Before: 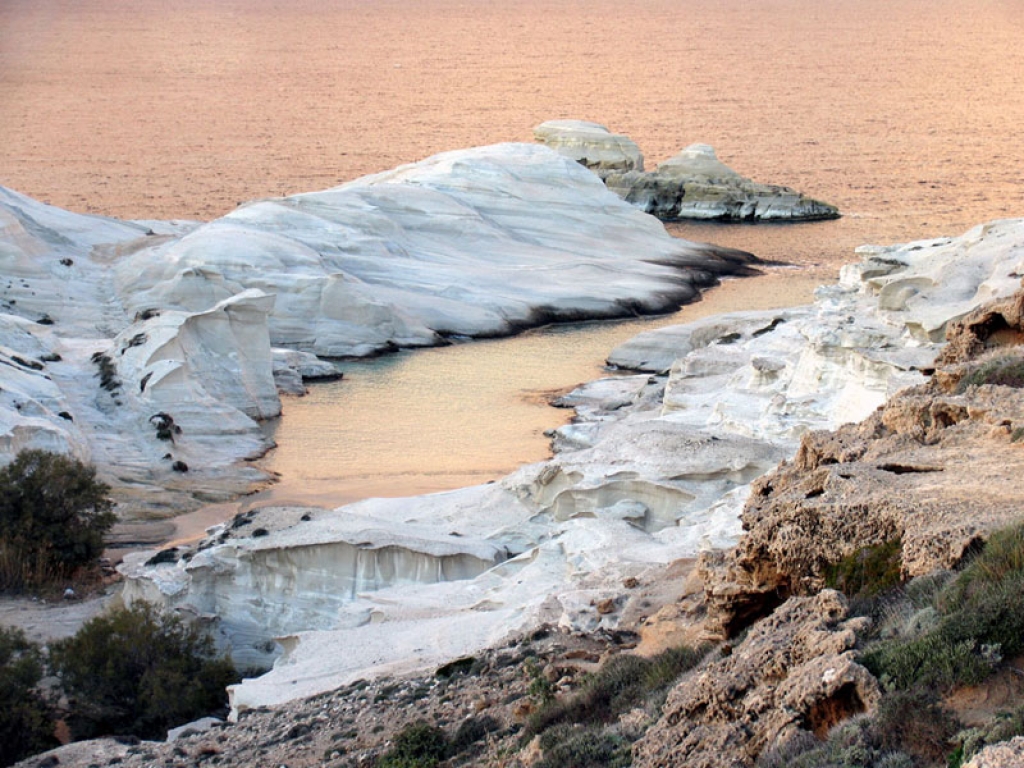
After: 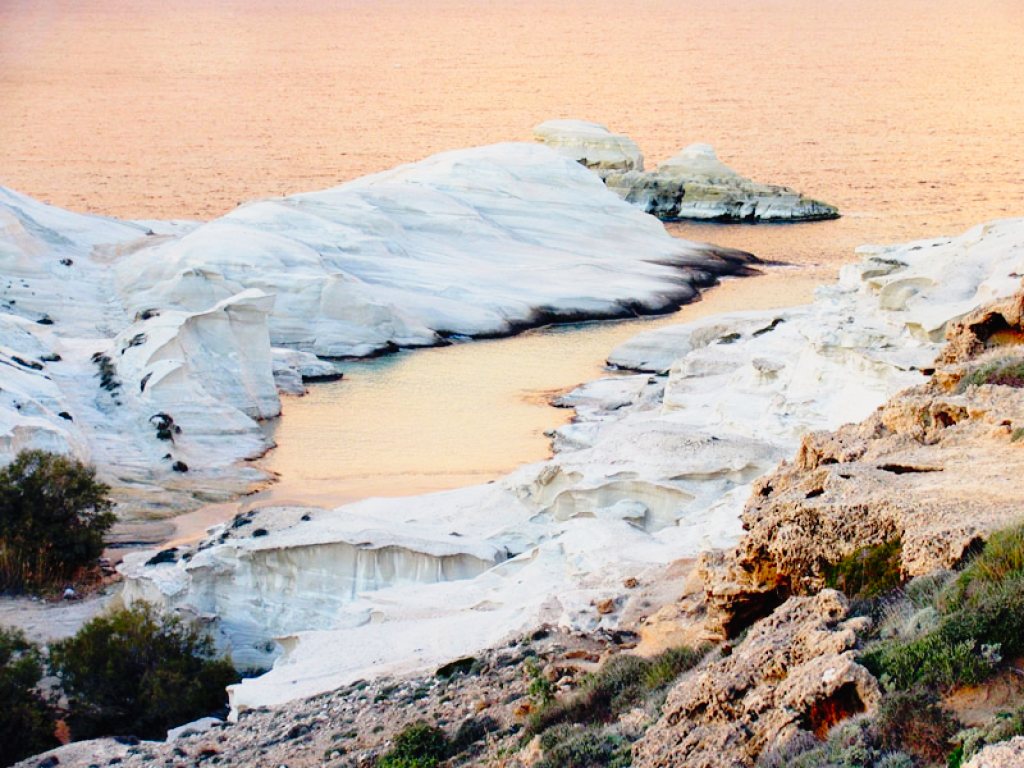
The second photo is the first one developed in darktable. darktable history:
contrast brightness saturation: saturation 0.486
tone curve: curves: ch0 [(0, 0.013) (0.129, 0.1) (0.291, 0.375) (0.46, 0.576) (0.667, 0.78) (0.851, 0.903) (0.997, 0.951)]; ch1 [(0, 0) (0.353, 0.344) (0.45, 0.46) (0.498, 0.495) (0.528, 0.531) (0.563, 0.566) (0.592, 0.609) (0.657, 0.672) (1, 1)]; ch2 [(0, 0) (0.333, 0.346) (0.375, 0.375) (0.427, 0.44) (0.5, 0.501) (0.505, 0.505) (0.544, 0.573) (0.576, 0.615) (0.612, 0.644) (0.66, 0.715) (1, 1)], preserve colors none
